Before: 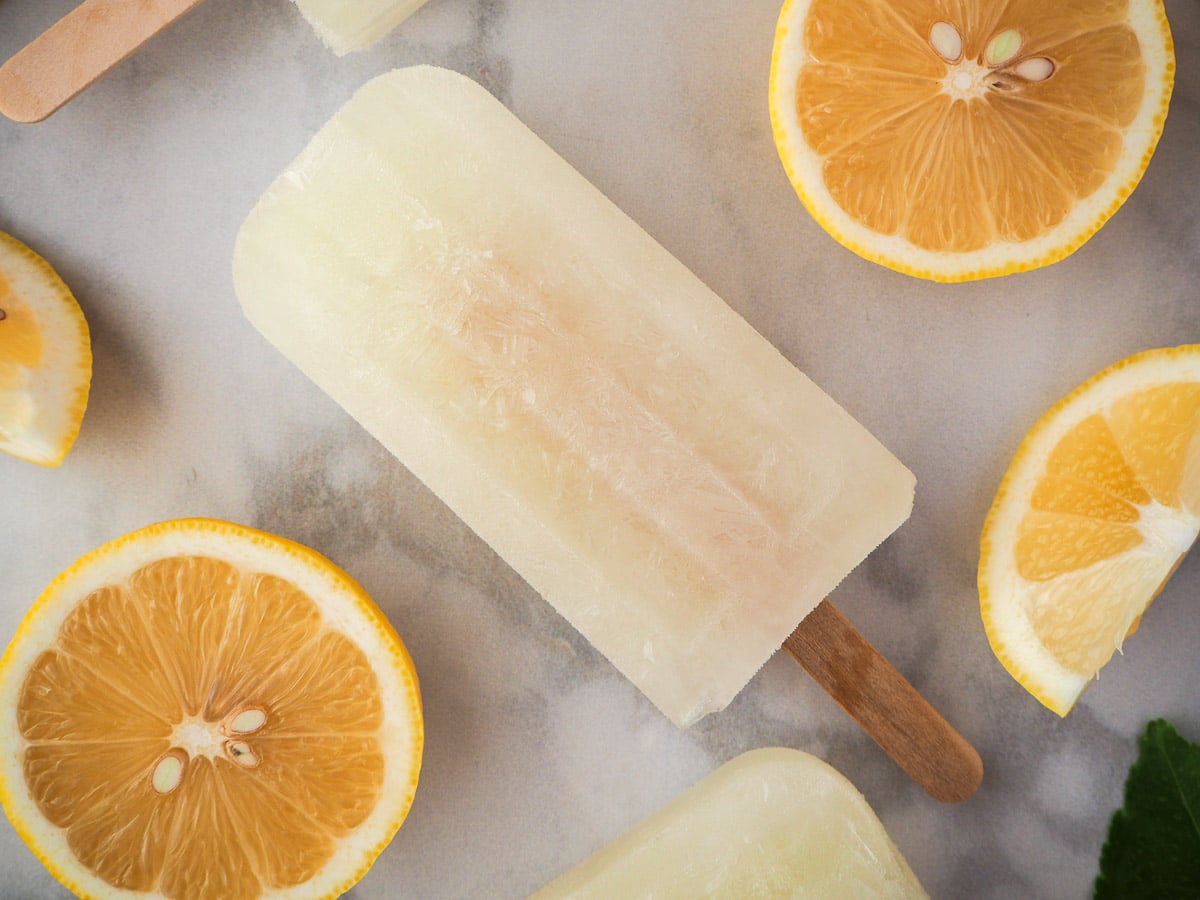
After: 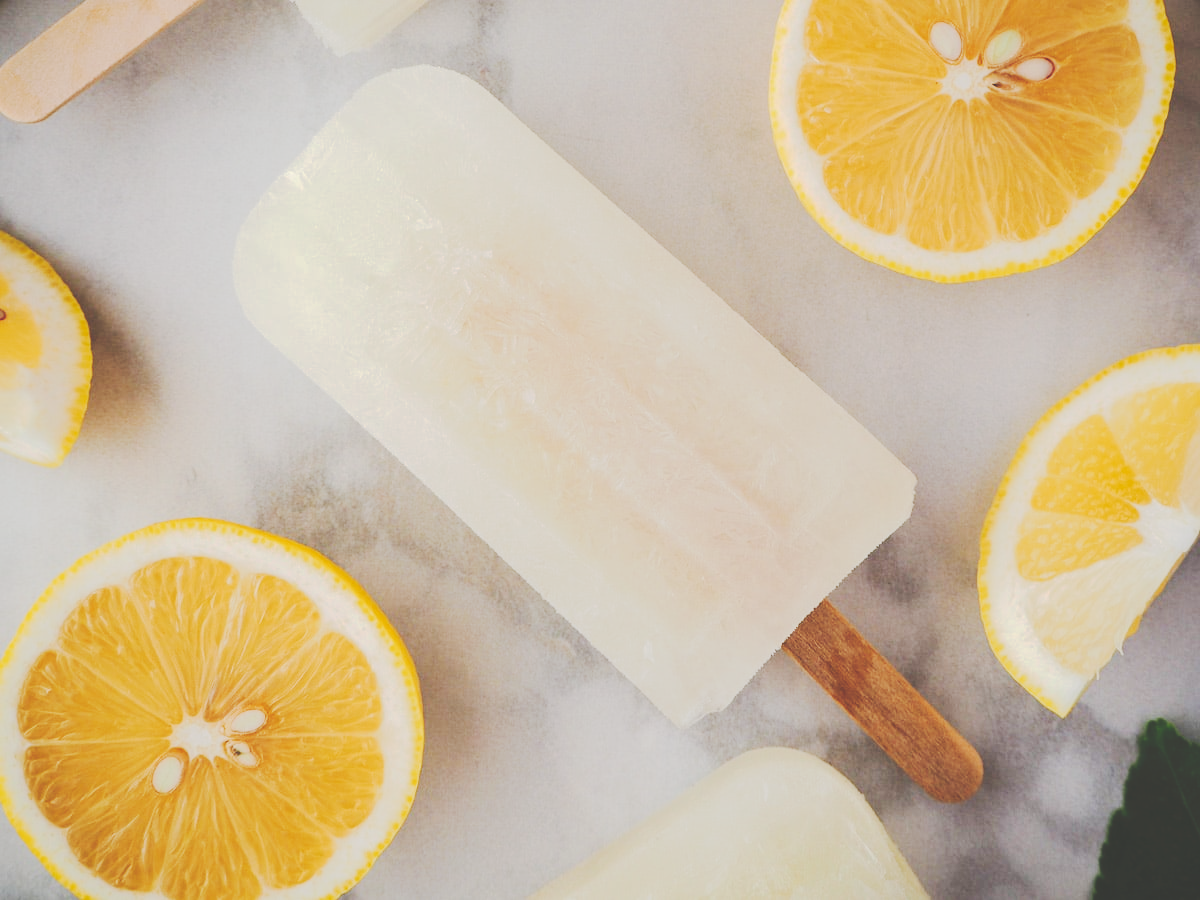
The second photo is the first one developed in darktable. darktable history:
tone curve: curves: ch0 [(0, 0) (0.003, 0.219) (0.011, 0.219) (0.025, 0.223) (0.044, 0.226) (0.069, 0.232) (0.1, 0.24) (0.136, 0.245) (0.177, 0.257) (0.224, 0.281) (0.277, 0.324) (0.335, 0.392) (0.399, 0.484) (0.468, 0.585) (0.543, 0.672) (0.623, 0.741) (0.709, 0.788) (0.801, 0.835) (0.898, 0.878) (1, 1)], preserve colors none
